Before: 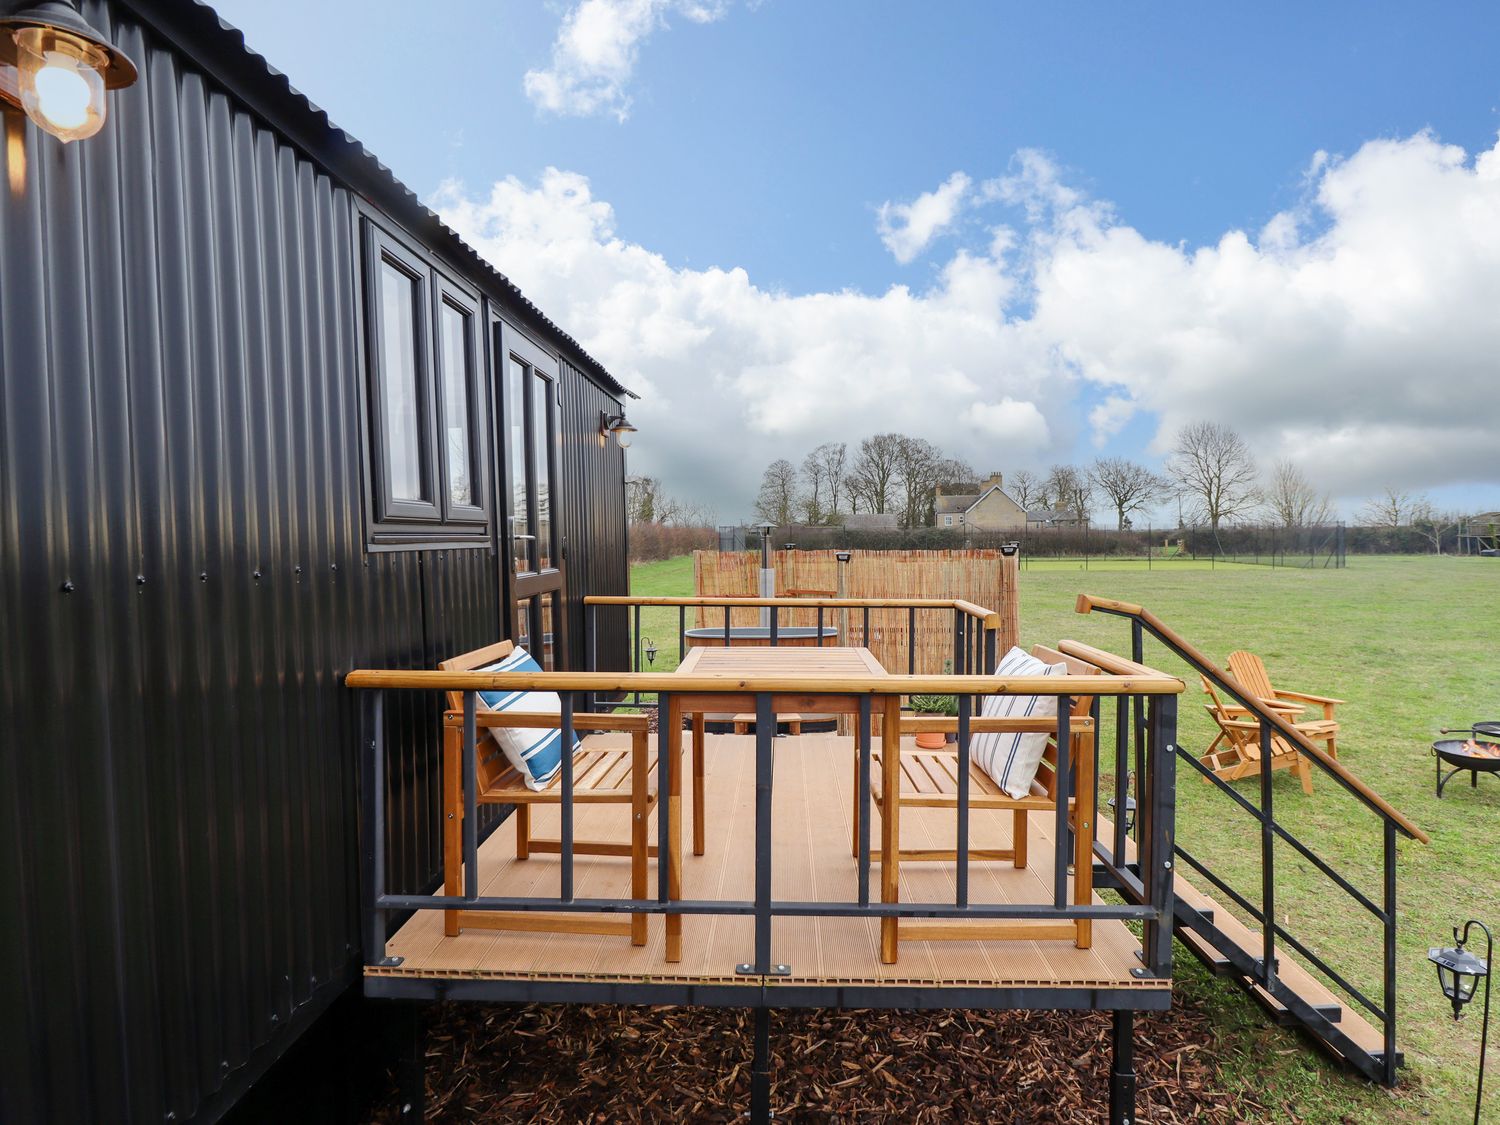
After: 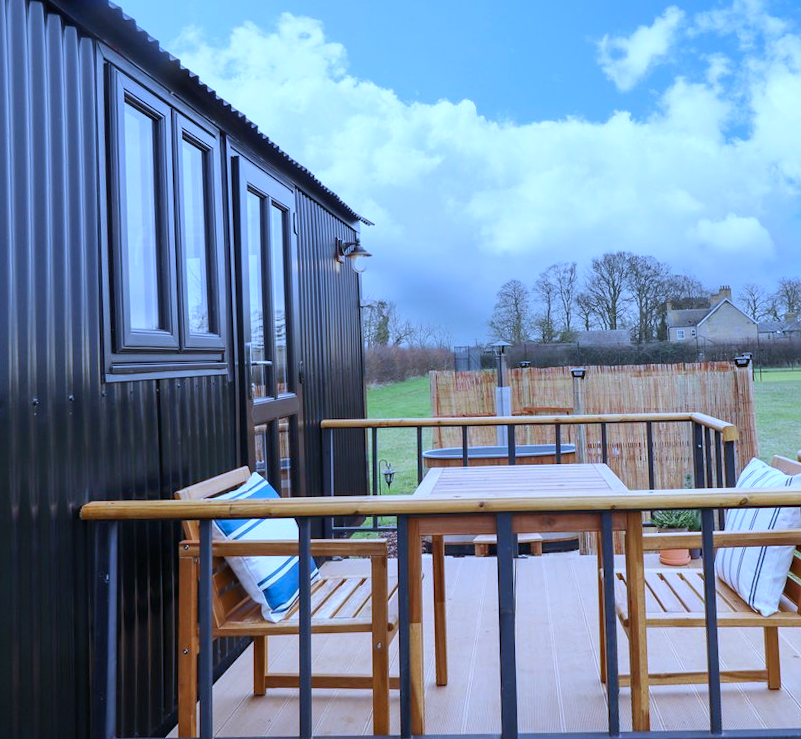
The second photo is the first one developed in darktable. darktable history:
crop: left 16.202%, top 11.208%, right 26.045%, bottom 20.557%
rotate and perspective: rotation -1.68°, lens shift (vertical) -0.146, crop left 0.049, crop right 0.912, crop top 0.032, crop bottom 0.96
white balance: red 0.926, green 1.003, blue 1.133
color calibration: illuminant custom, x 0.39, y 0.392, temperature 3856.94 K
